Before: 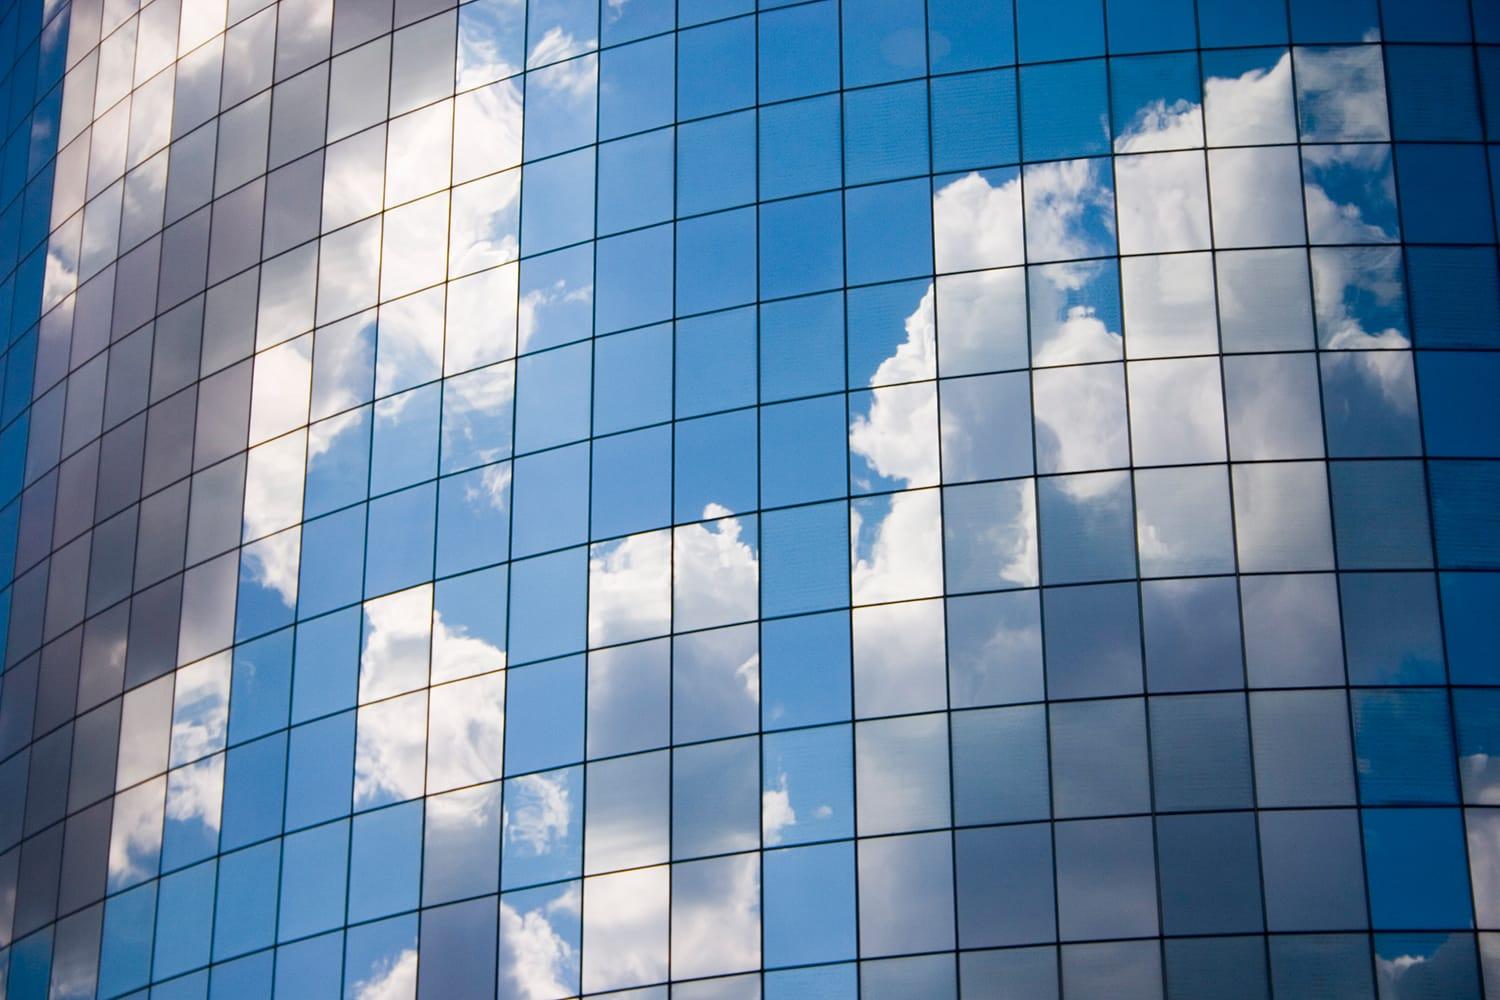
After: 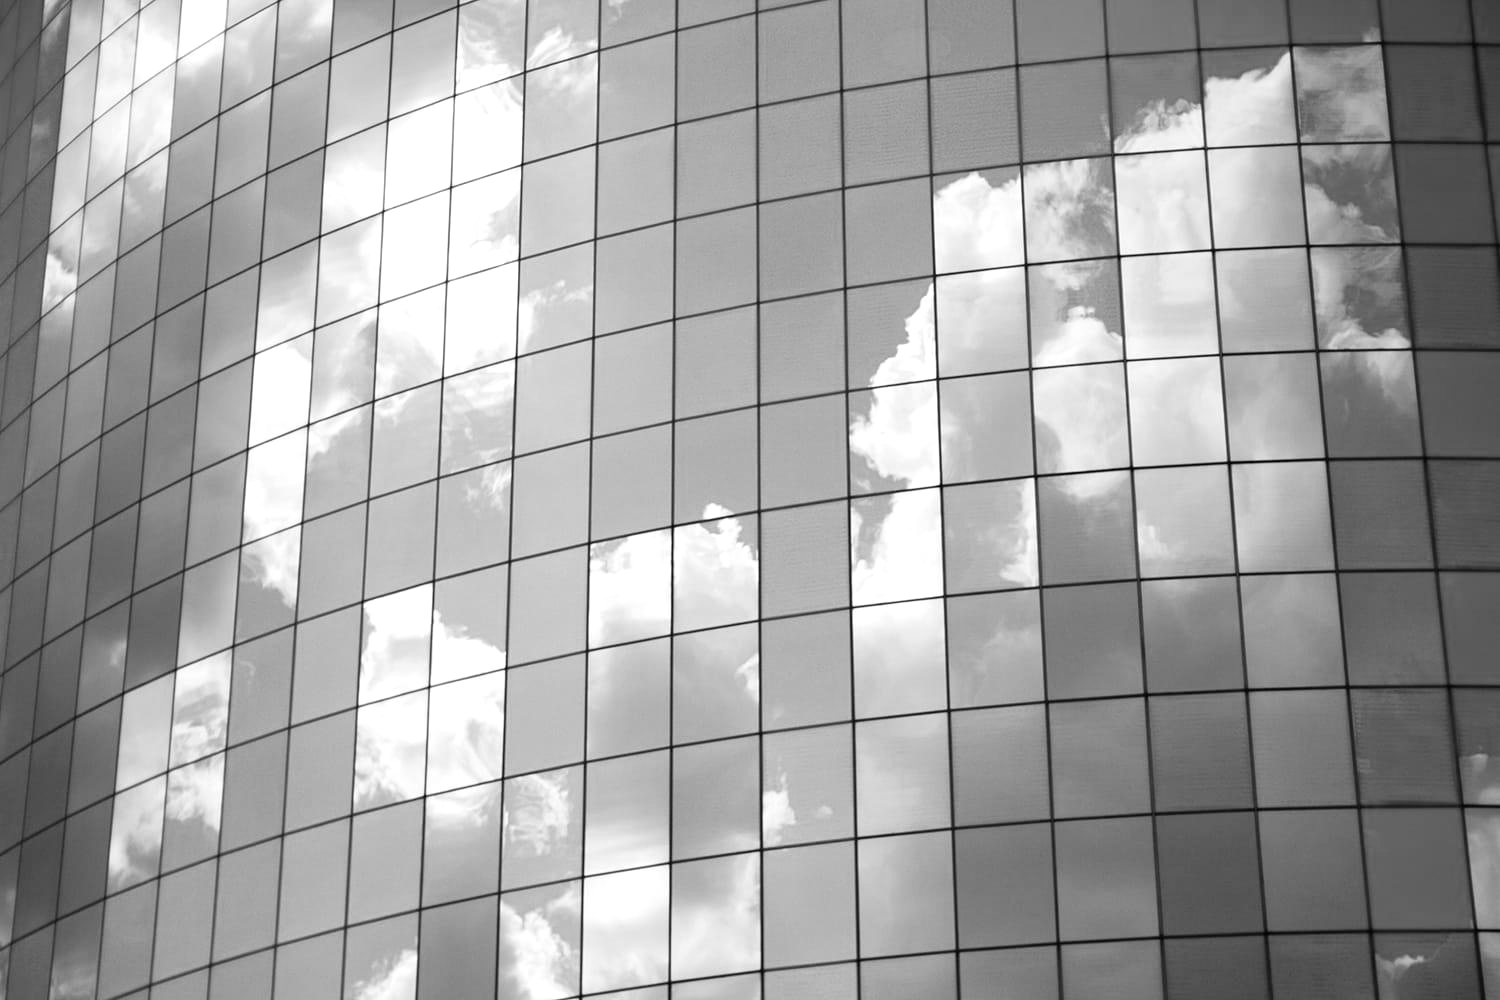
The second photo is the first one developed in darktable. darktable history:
color zones: curves: ch0 [(0.004, 0.588) (0.116, 0.636) (0.259, 0.476) (0.423, 0.464) (0.75, 0.5)]; ch1 [(0, 0) (0.143, 0) (0.286, 0) (0.429, 0) (0.571, 0) (0.714, 0) (0.857, 0)]
rgb levels: mode RGB, independent channels, levels [[0, 0.474, 1], [0, 0.5, 1], [0, 0.5, 1]]
exposure: exposure 0.4 EV, compensate highlight preservation false
color calibration: output gray [0.267, 0.423, 0.267, 0], illuminant same as pipeline (D50), adaptation none (bypass)
